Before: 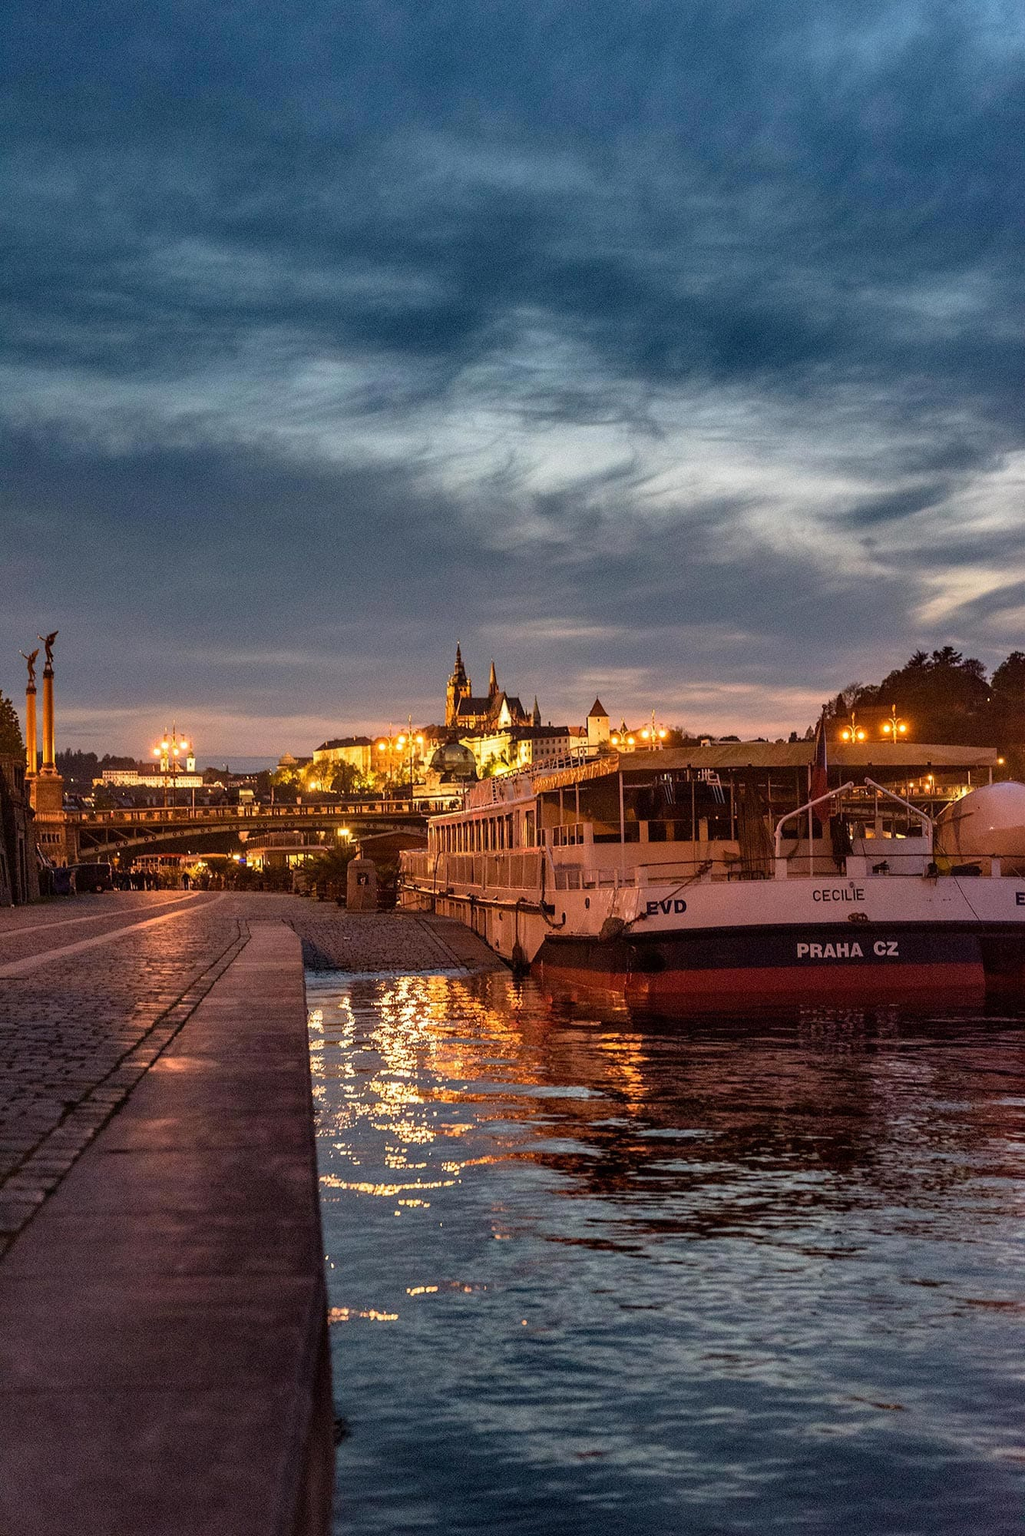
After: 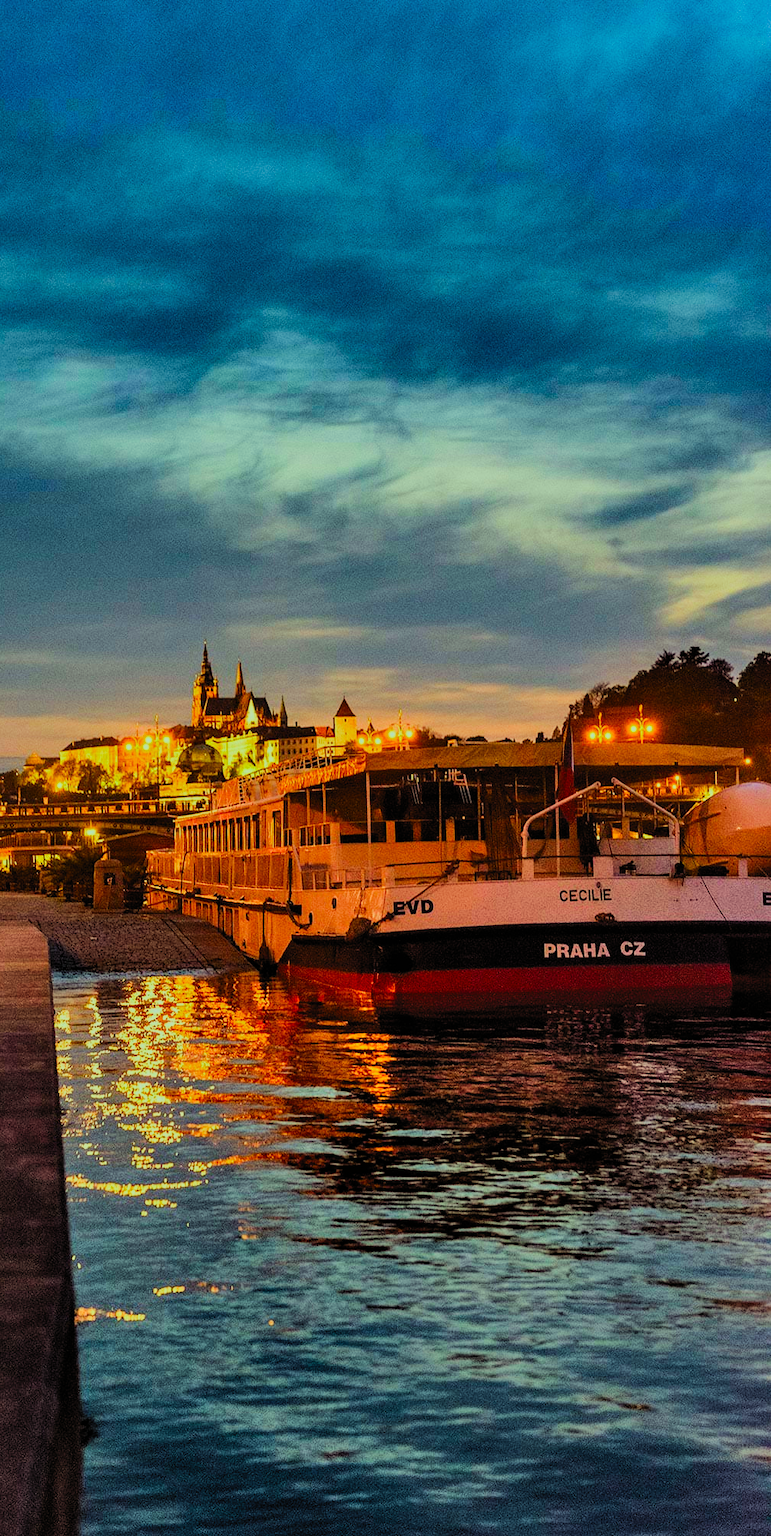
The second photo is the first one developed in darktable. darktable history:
shadows and highlights: shadows 39.81, highlights -55.98, low approximation 0.01, soften with gaussian
filmic rgb: black relative exposure -7.14 EV, white relative exposure 5.39 EV, hardness 3.03, color science v5 (2021), contrast in shadows safe, contrast in highlights safe
crop and rotate: left 24.762%
color balance rgb: linear chroma grading › global chroma 8.04%, perceptual saturation grading › global saturation -0.095%, perceptual brilliance grading › highlights 6.03%, perceptual brilliance grading › mid-tones 16.602%, perceptual brilliance grading › shadows -5.214%, global vibrance 9.9%, contrast 14.72%, saturation formula JzAzBz (2021)
color correction: highlights a* -11.01, highlights b* 9.93, saturation 1.71
